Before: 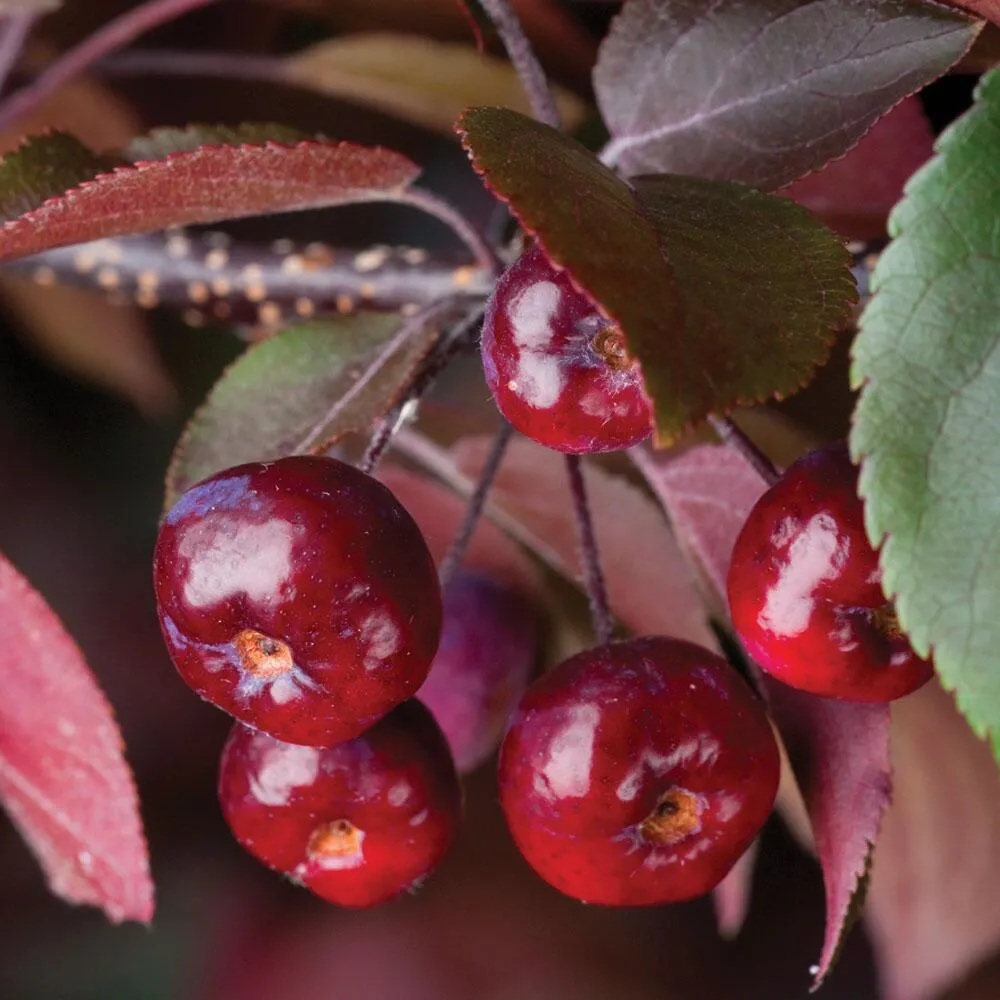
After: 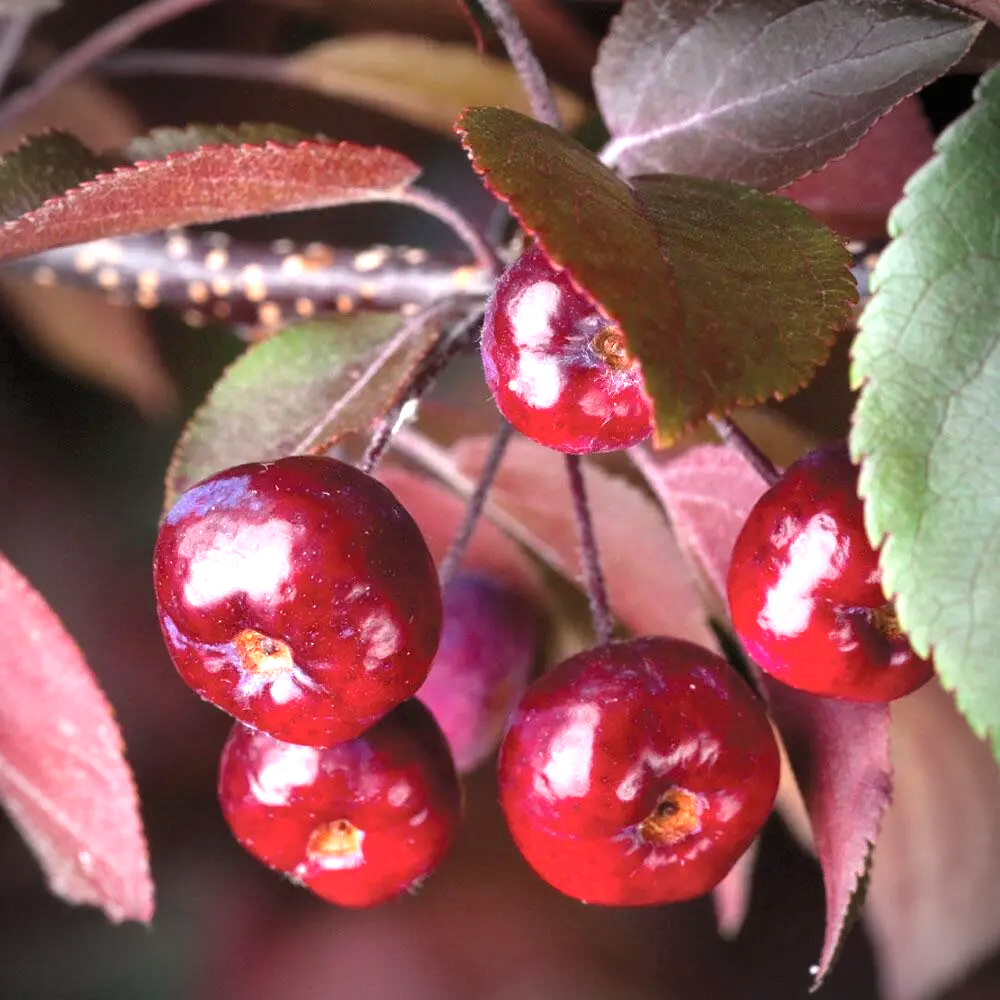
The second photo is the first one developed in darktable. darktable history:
exposure: black level correction 0, exposure 1.2 EV, compensate exposure bias true, compensate highlight preservation false
vignetting: on, module defaults
